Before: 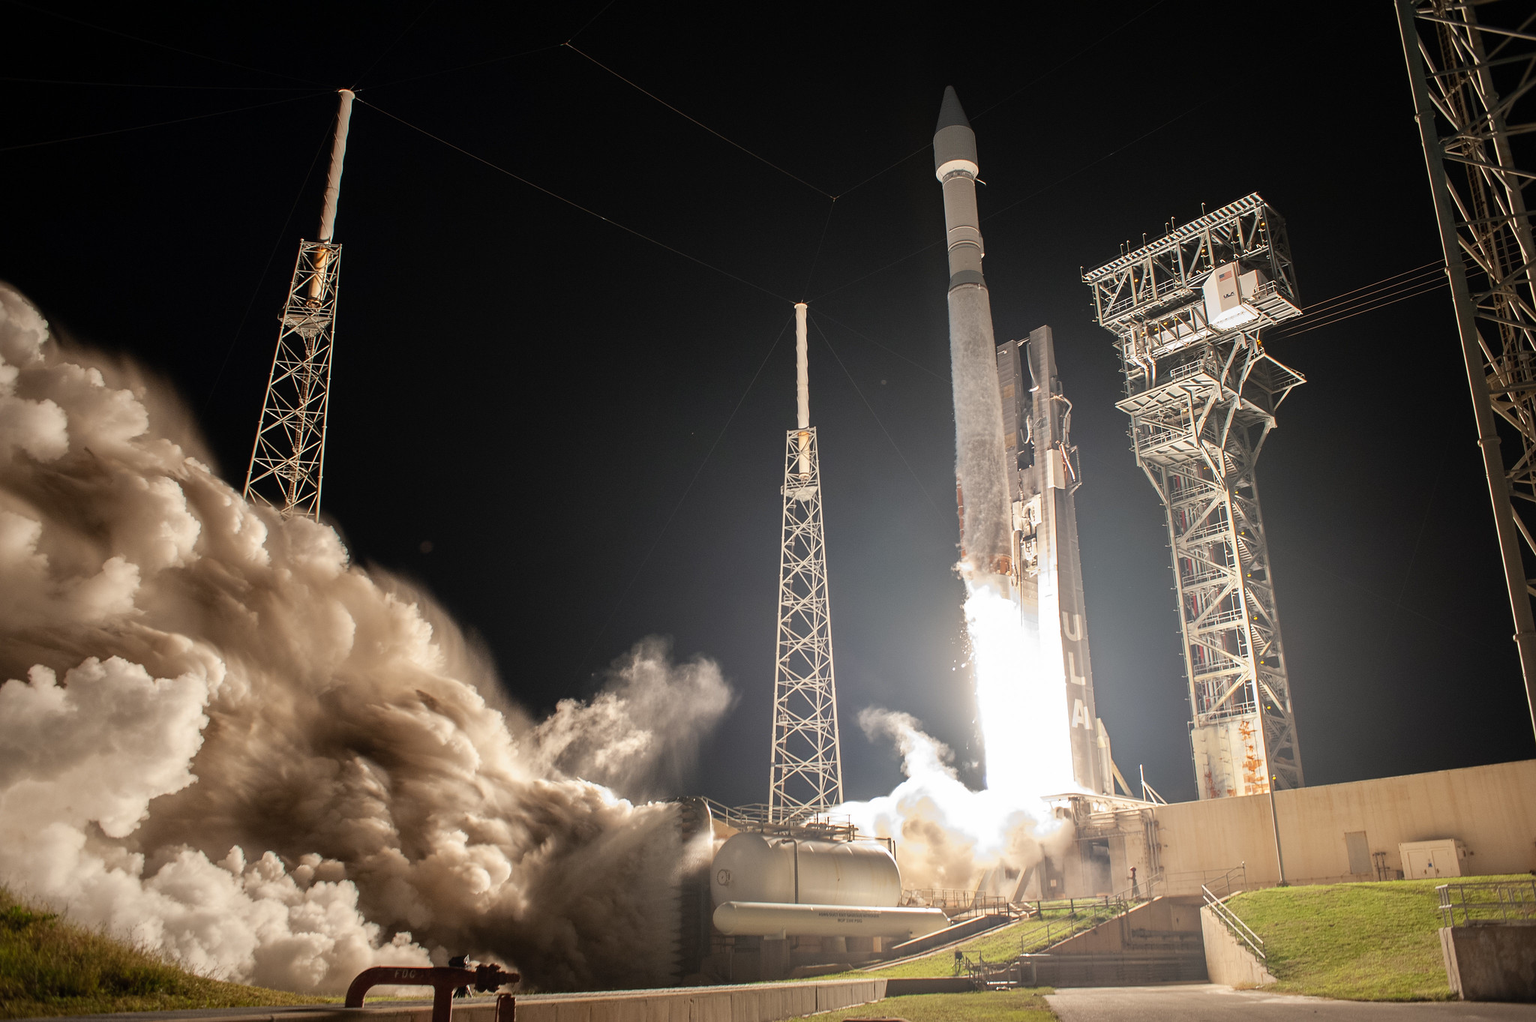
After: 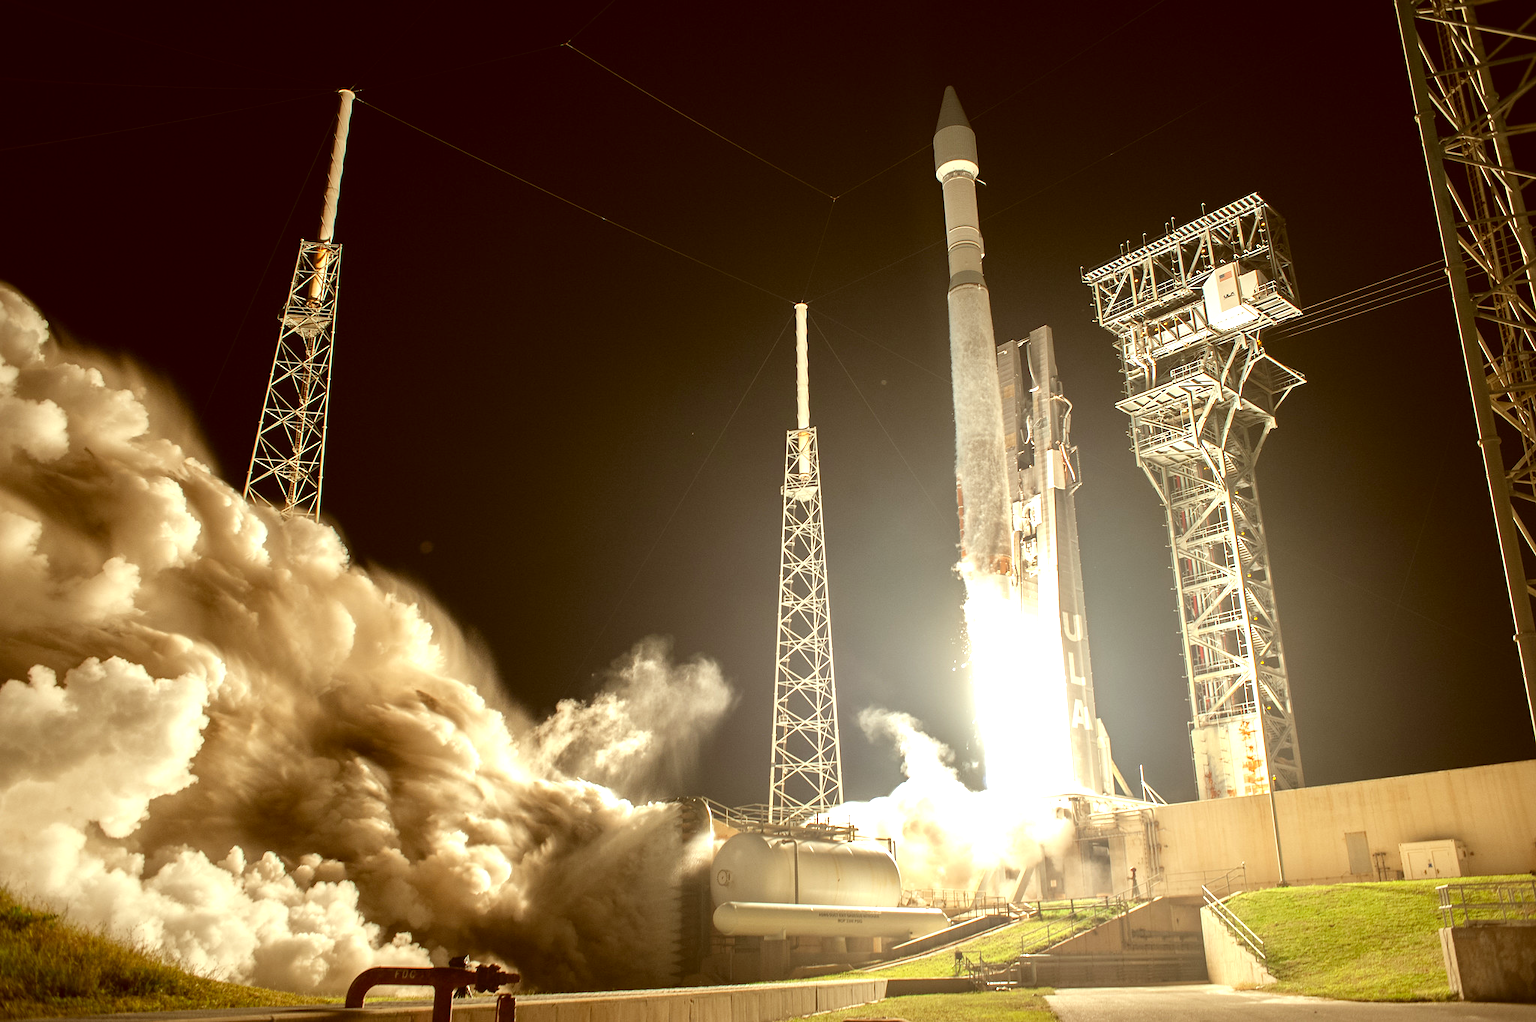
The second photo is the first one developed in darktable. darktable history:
exposure: exposure 0.7 EV, compensate highlight preservation false
color correction: highlights a* -5.94, highlights b* 9.48, shadows a* 10.12, shadows b* 23.94
